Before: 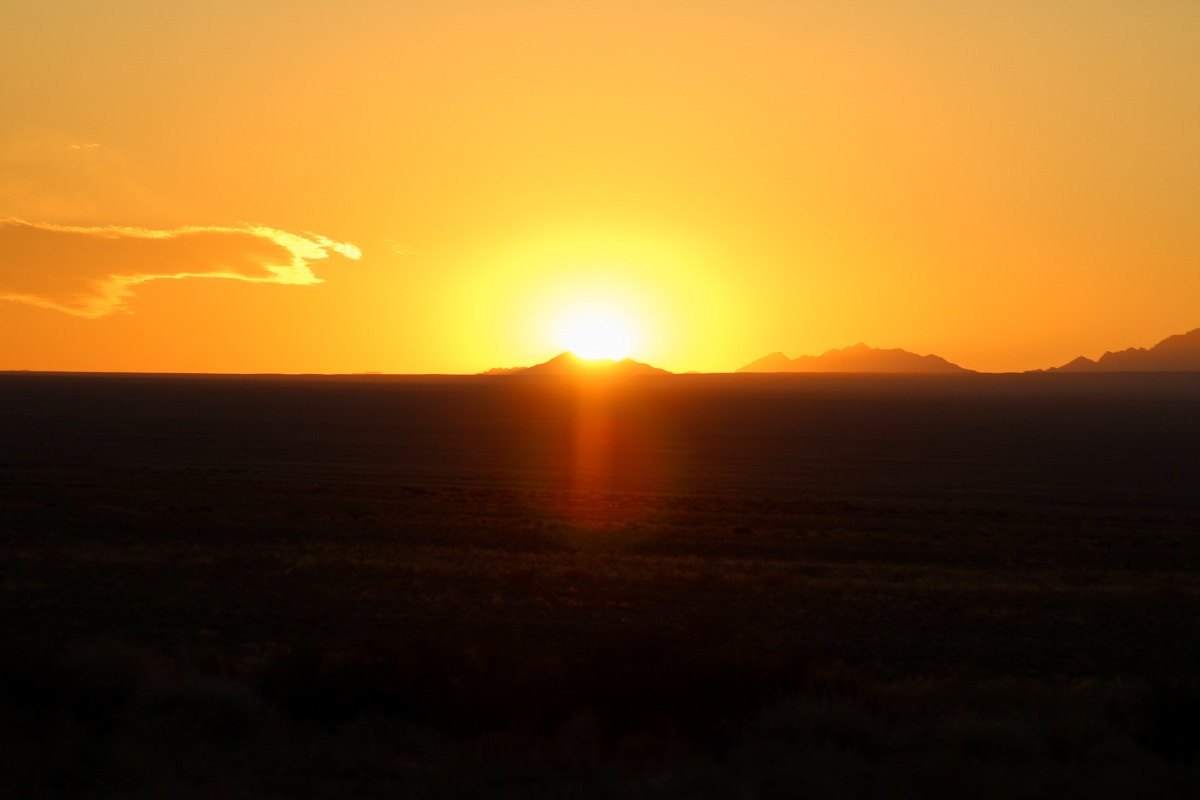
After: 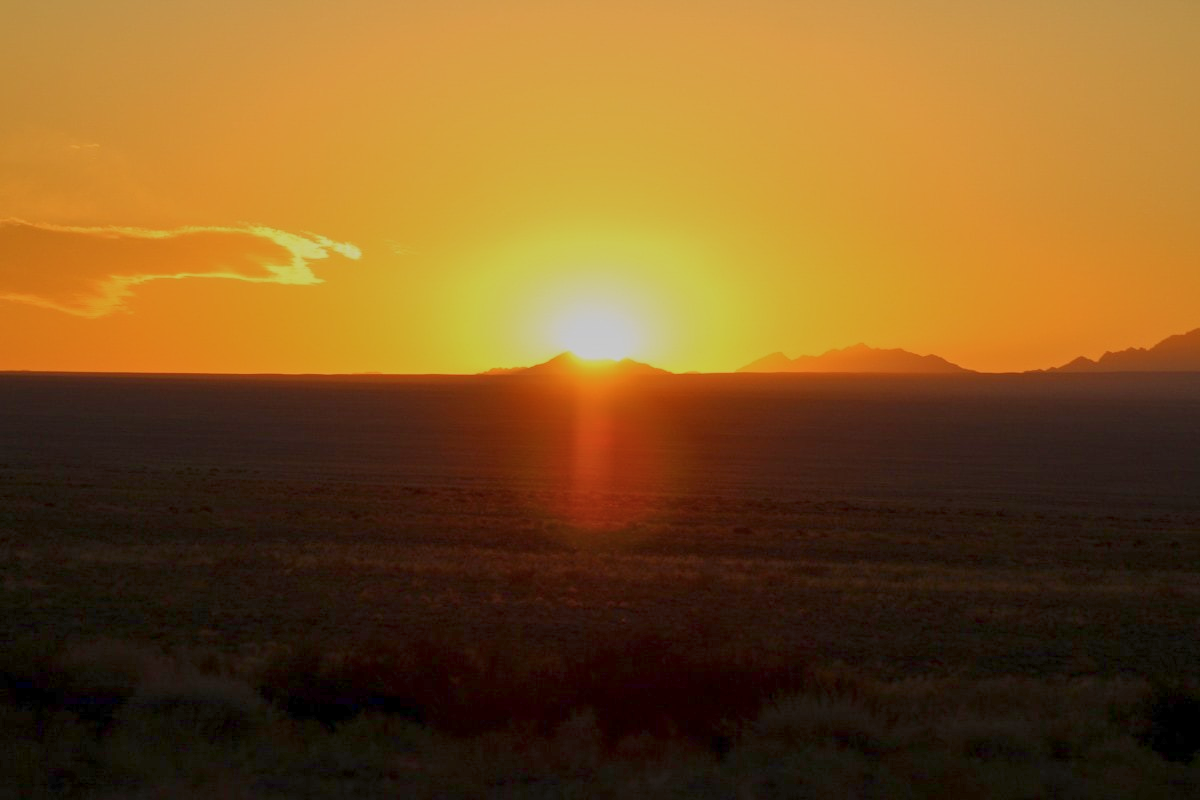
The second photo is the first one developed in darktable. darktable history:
local contrast: on, module defaults
color balance rgb: contrast -30%
